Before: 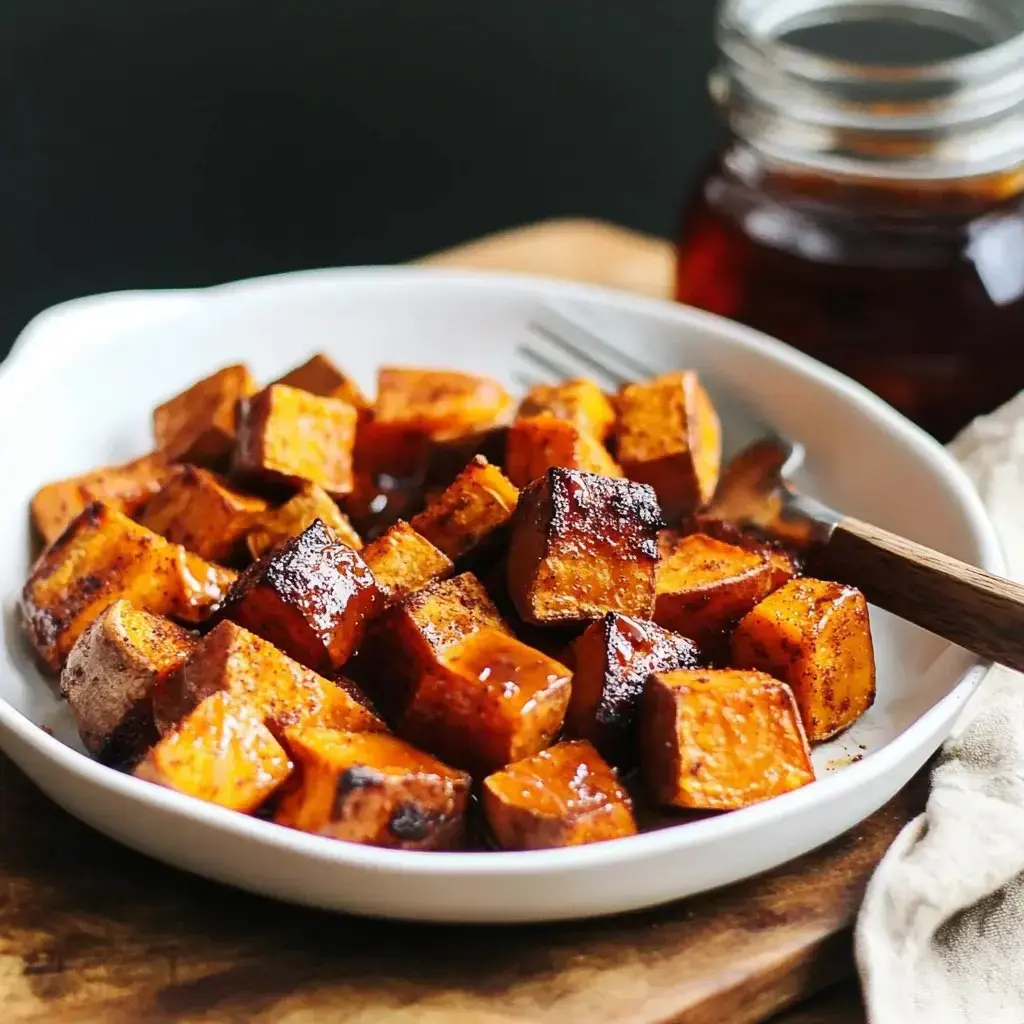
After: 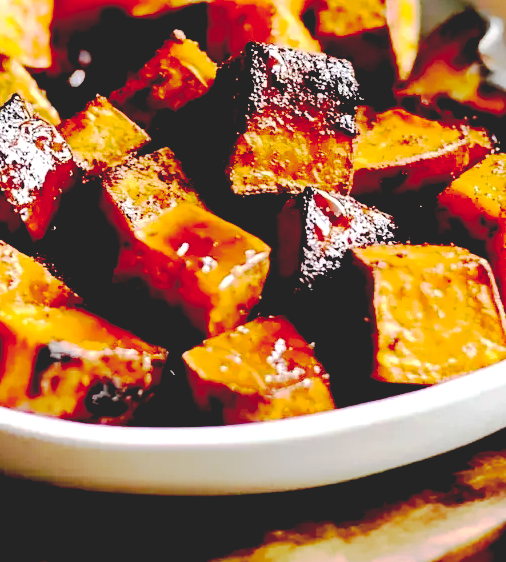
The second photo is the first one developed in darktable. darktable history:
base curve: curves: ch0 [(0.065, 0.026) (0.236, 0.358) (0.53, 0.546) (0.777, 0.841) (0.924, 0.992)], preserve colors none
crop: left 29.51%, top 41.585%, right 20.982%, bottom 3.498%
levels: levels [0.062, 0.494, 0.925]
